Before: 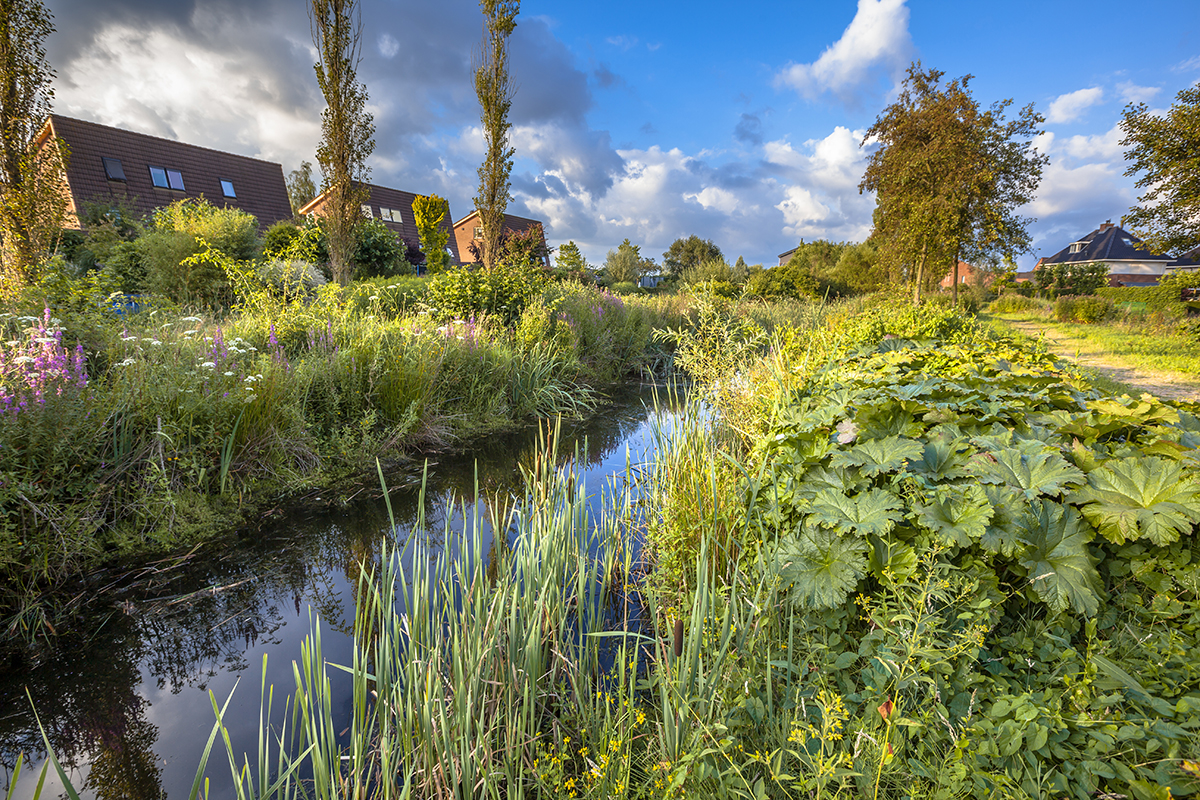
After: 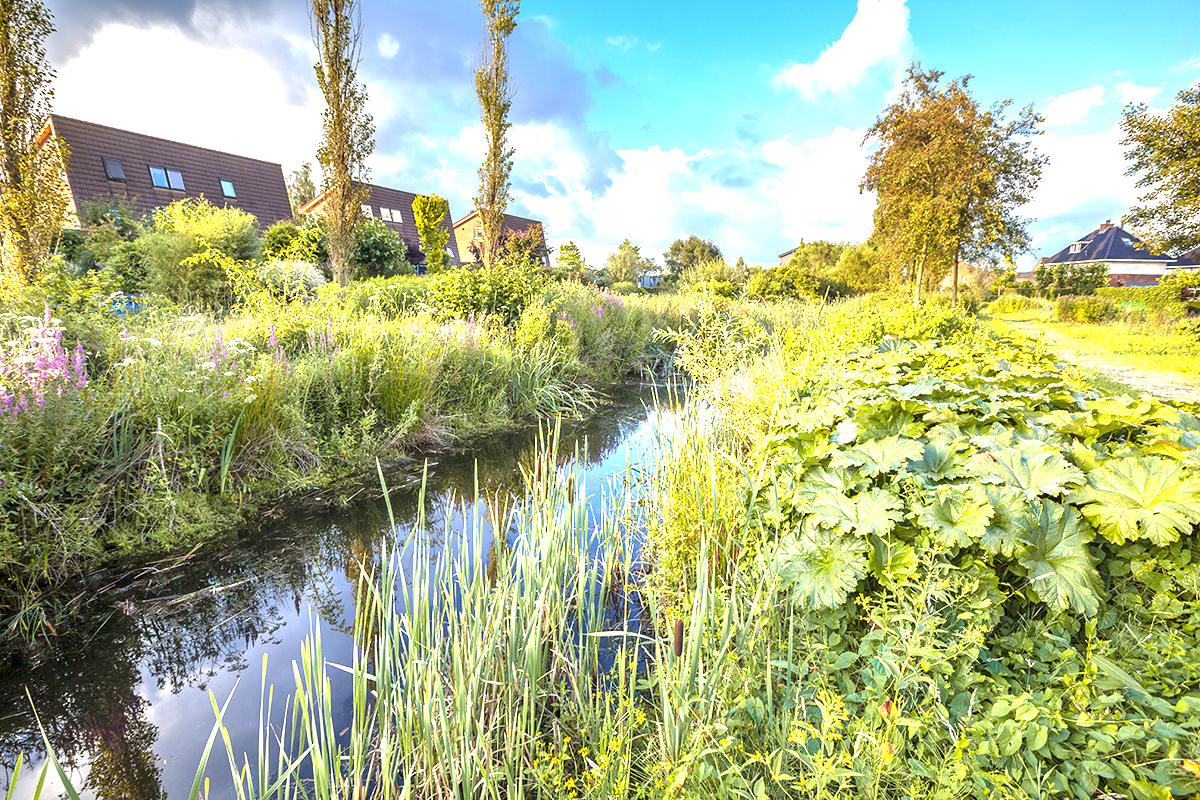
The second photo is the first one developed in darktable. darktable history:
exposure: black level correction 0, exposure 1.521 EV, compensate highlight preservation false
